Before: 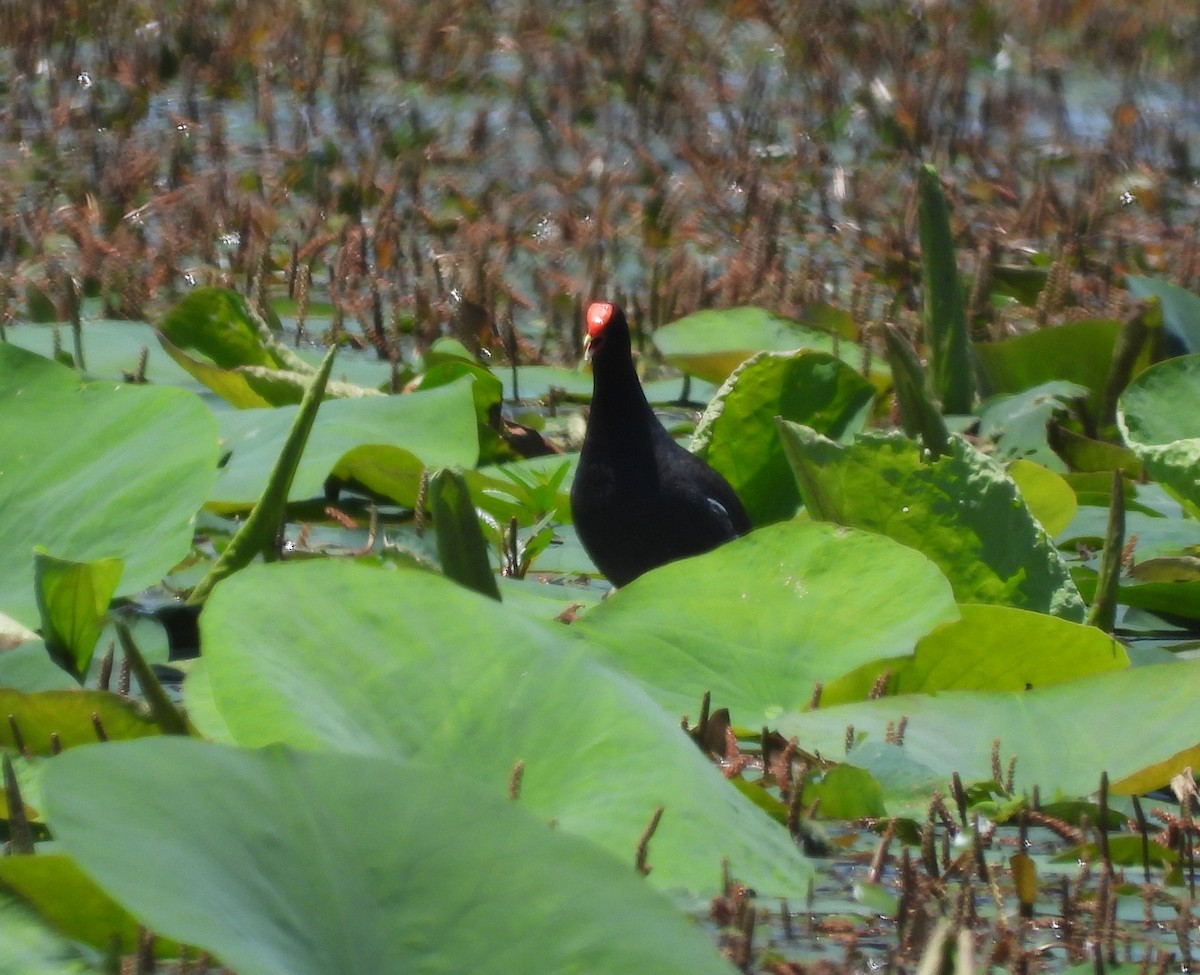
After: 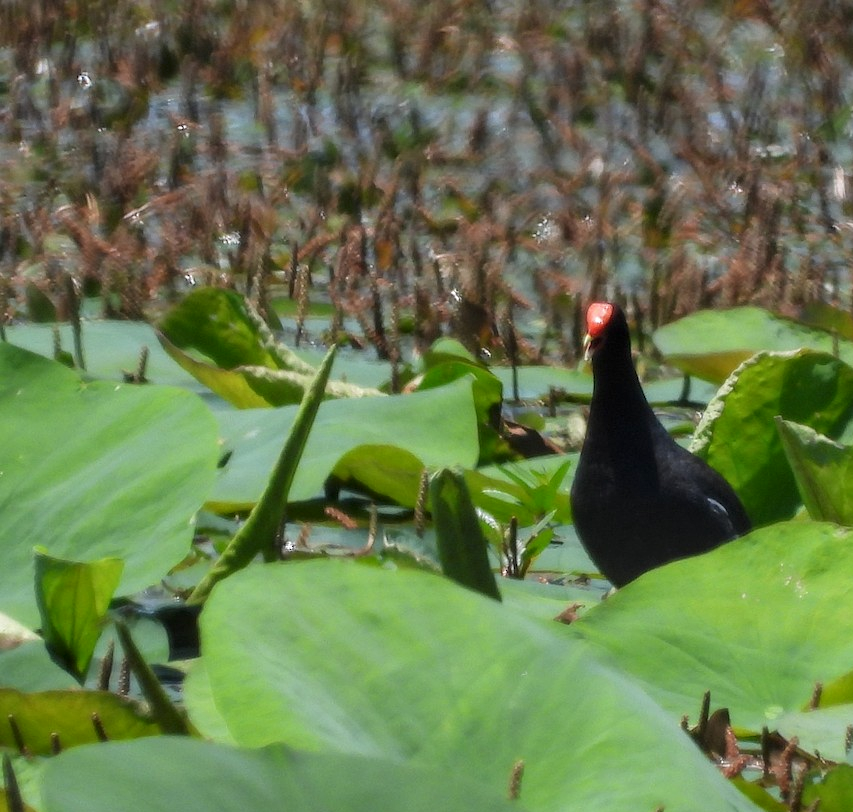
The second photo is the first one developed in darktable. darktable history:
crop: right 28.885%, bottom 16.626%
local contrast: on, module defaults
